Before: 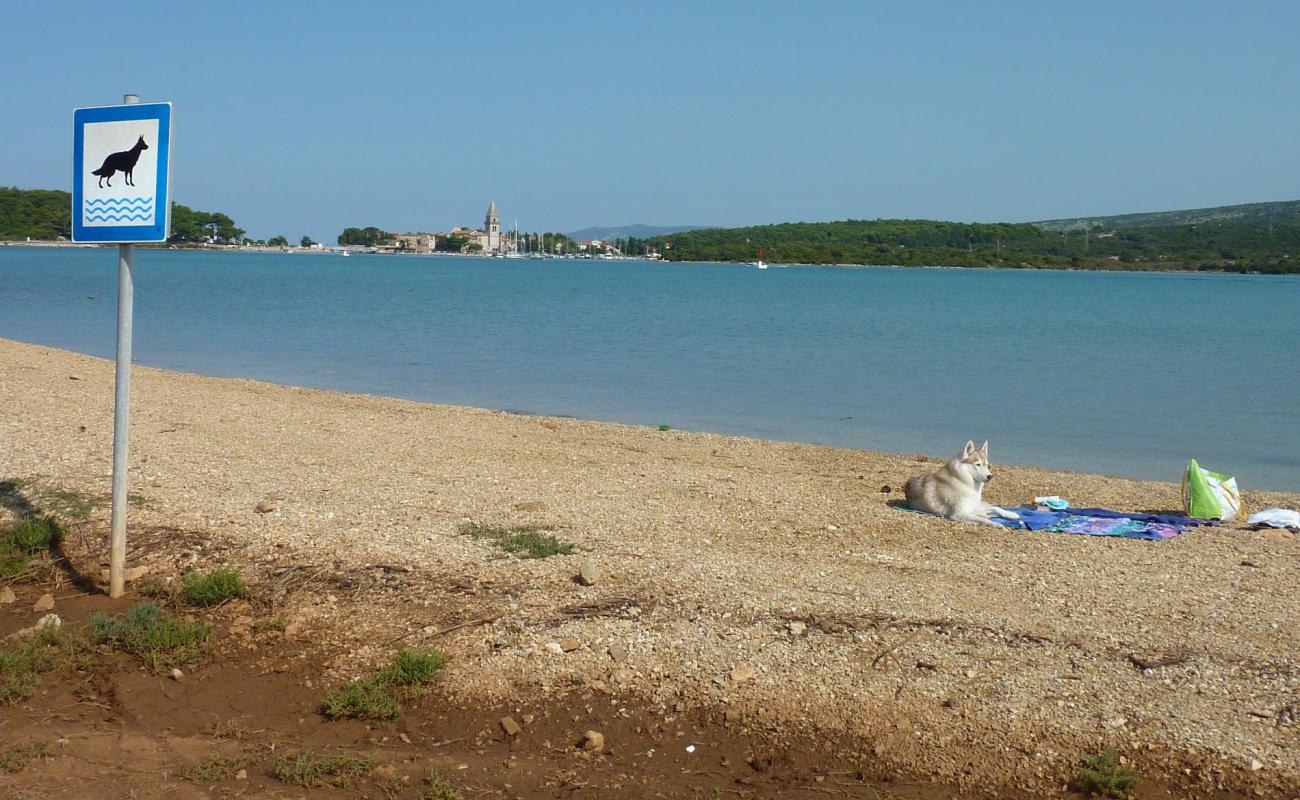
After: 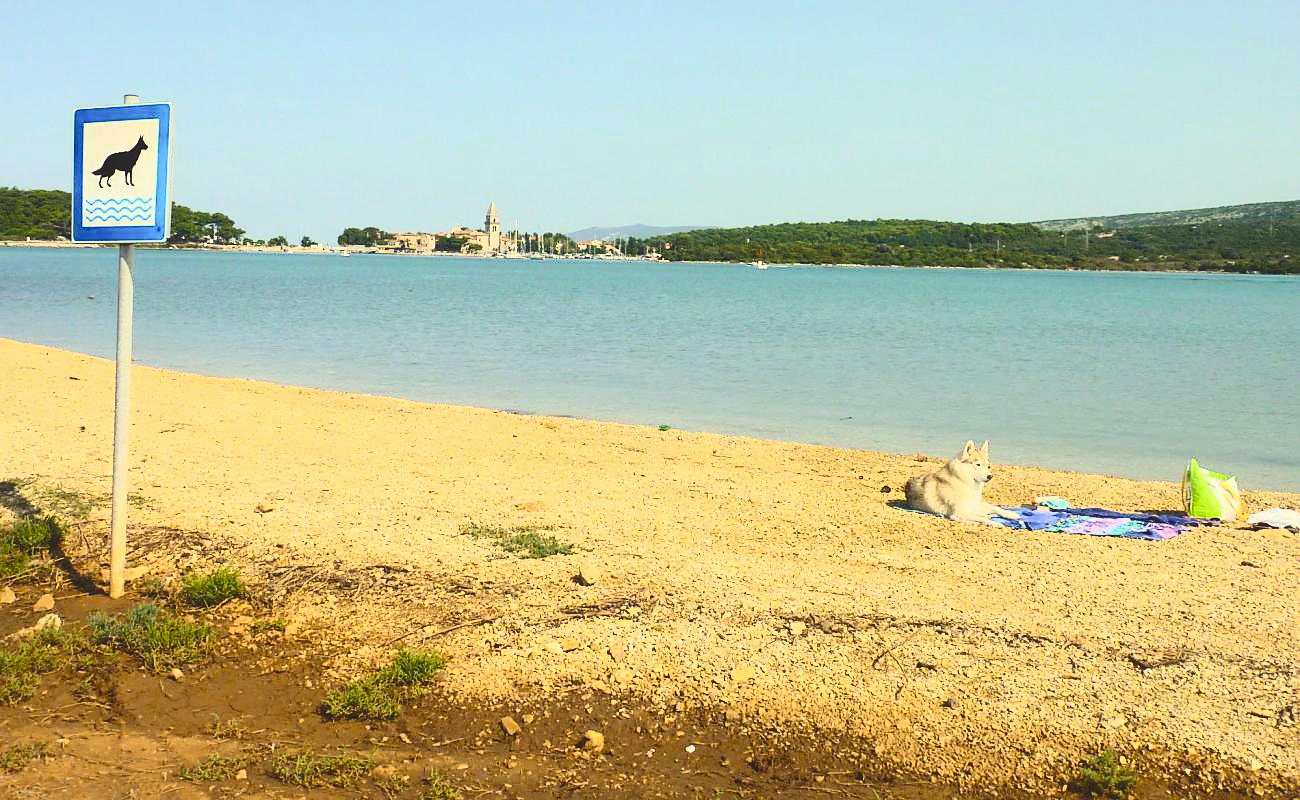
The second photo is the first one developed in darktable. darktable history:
sharpen: radius 1.853, amount 0.408, threshold 1.368
tone curve: curves: ch0 [(0, 0.026) (0.146, 0.158) (0.272, 0.34) (0.434, 0.625) (0.676, 0.871) (0.994, 0.955)], color space Lab, independent channels, preserve colors none
color balance rgb: global offset › luminance 1.995%, linear chroma grading › global chroma 14.996%, perceptual saturation grading › global saturation 25.704%, perceptual saturation grading › highlights -28.634%, perceptual saturation grading › shadows 32.829%, perceptual brilliance grading › global brilliance 15.557%, perceptual brilliance grading › shadows -35.533%
color correction: highlights a* 2.42, highlights b* 22.88
